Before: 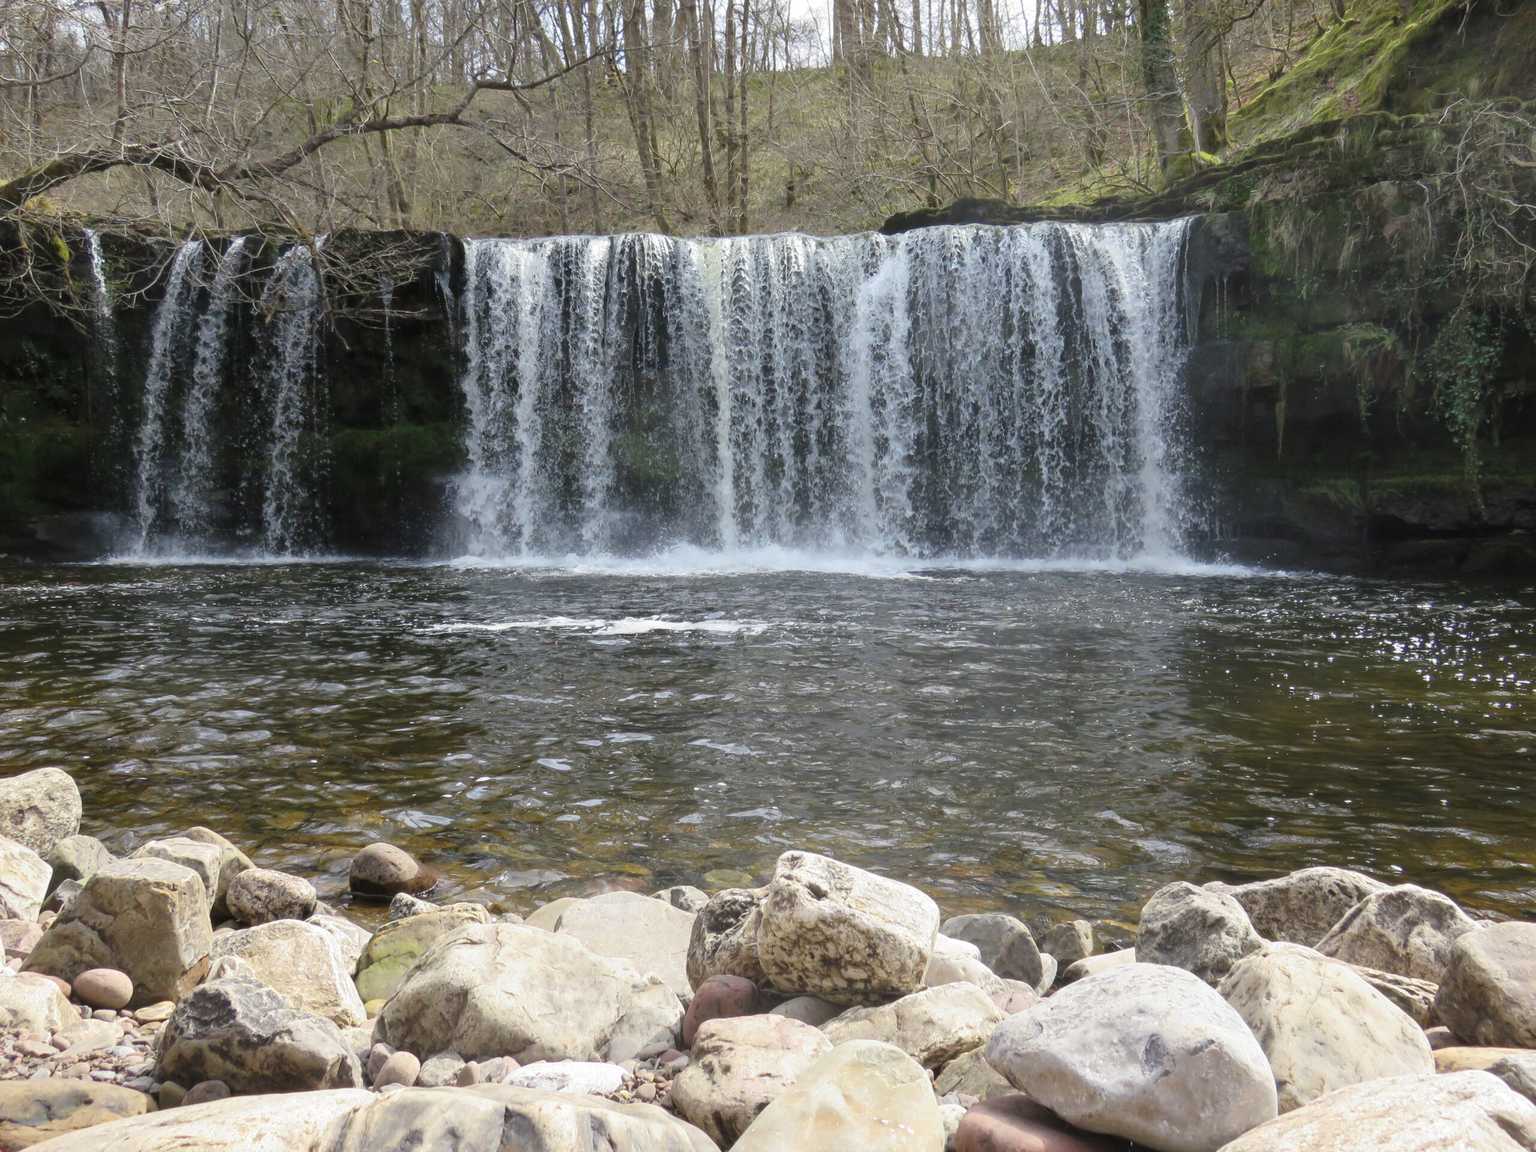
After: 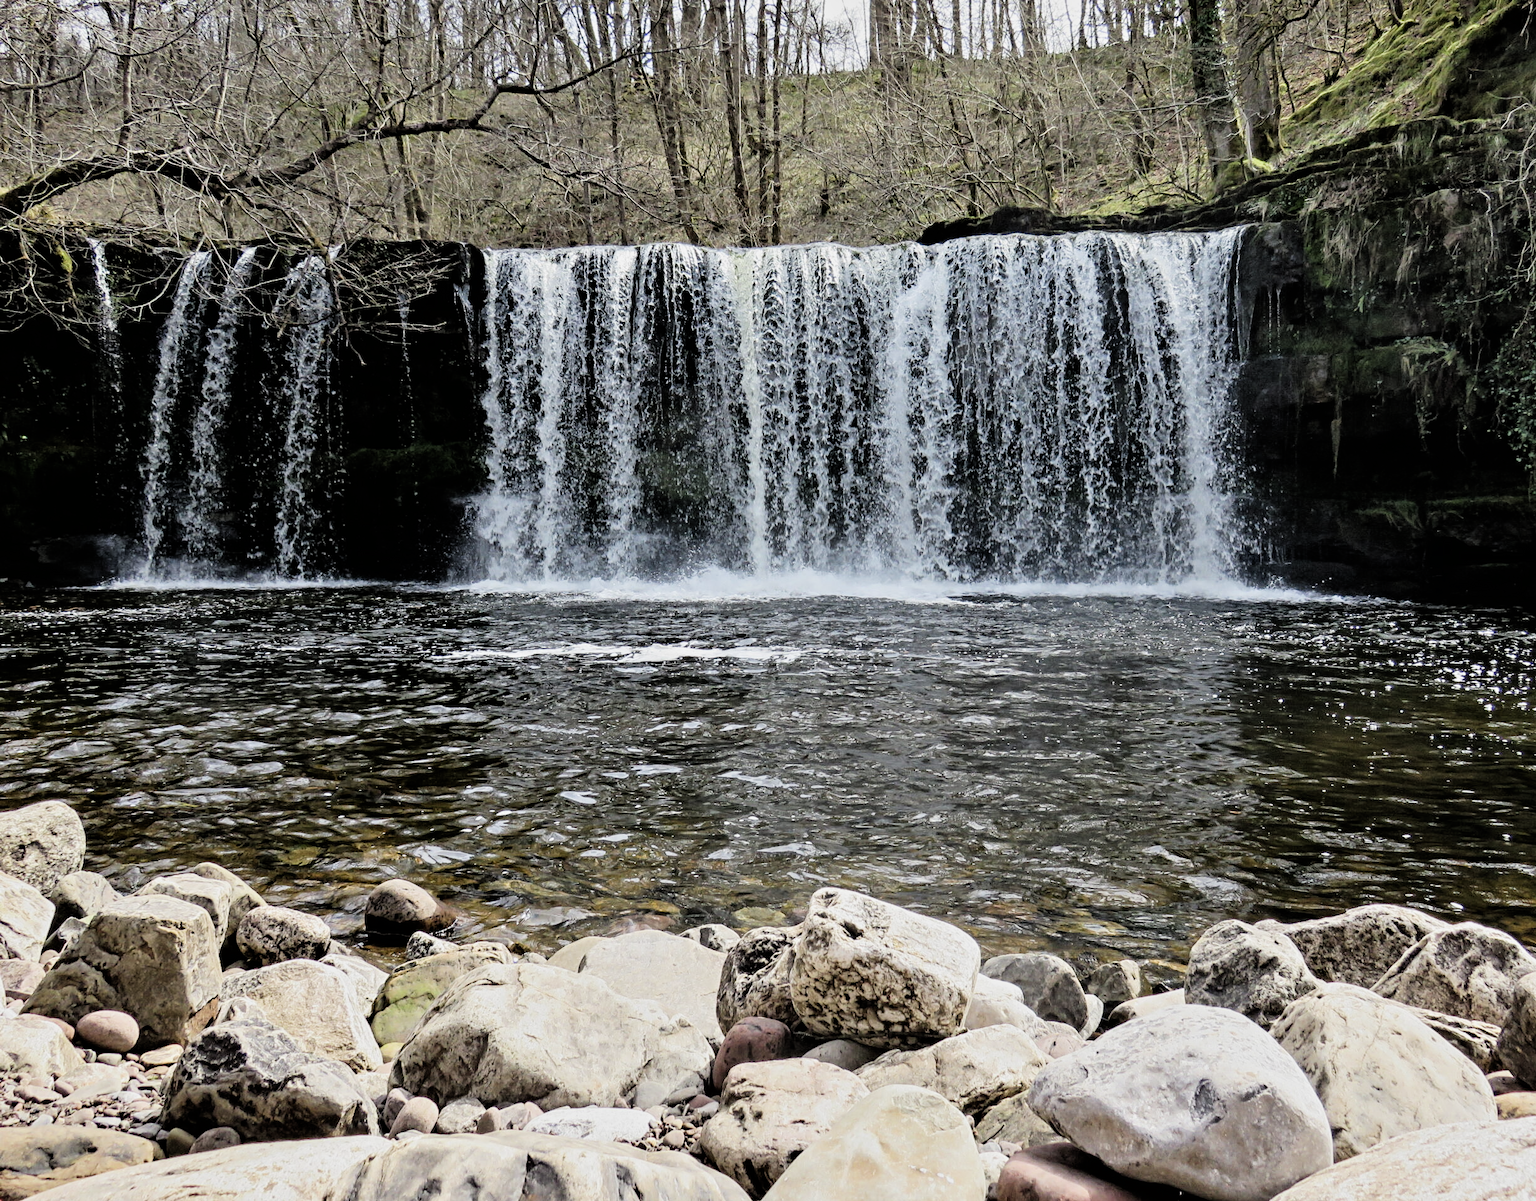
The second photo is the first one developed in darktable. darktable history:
contrast equalizer: octaves 7, y [[0.5, 0.542, 0.583, 0.625, 0.667, 0.708], [0.5 ×6], [0.5 ×6], [0 ×6], [0 ×6]]
filmic rgb: black relative exposure -5 EV, hardness 2.88, contrast 1.3, highlights saturation mix -10%
crop: right 4.126%, bottom 0.031%
